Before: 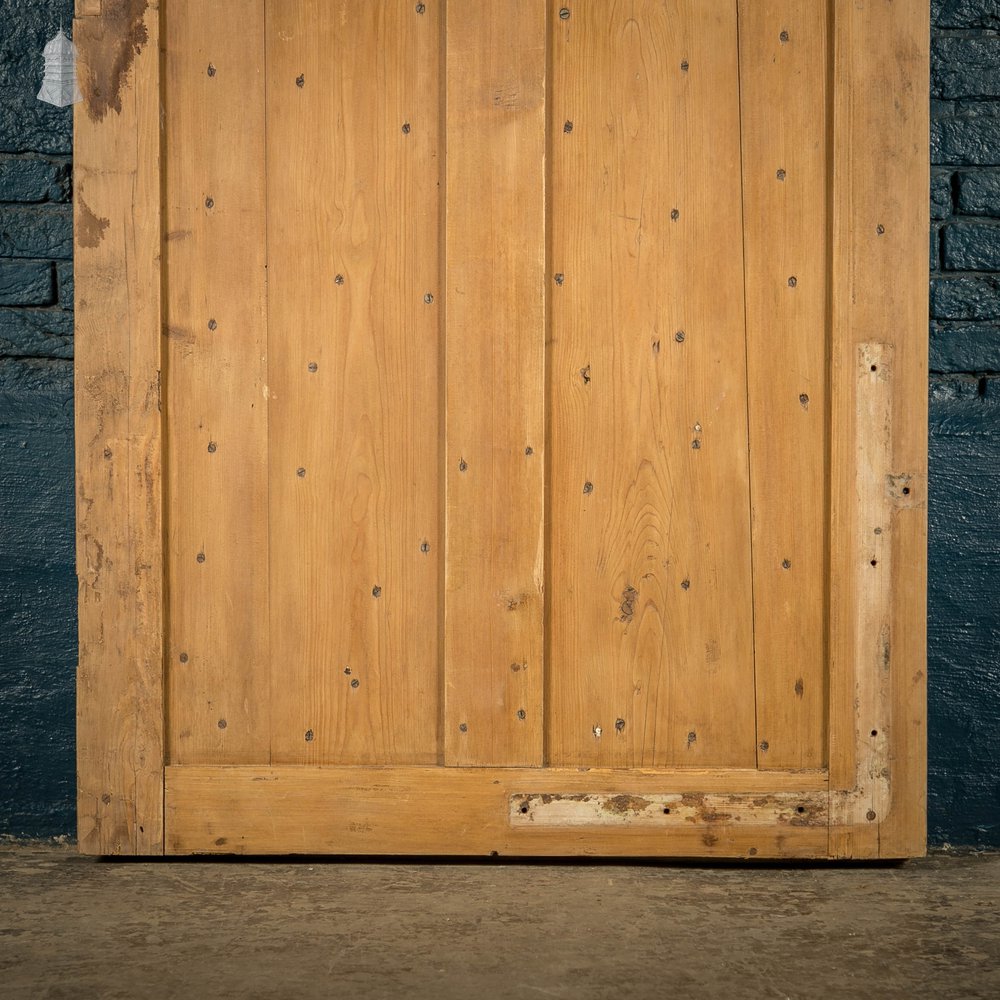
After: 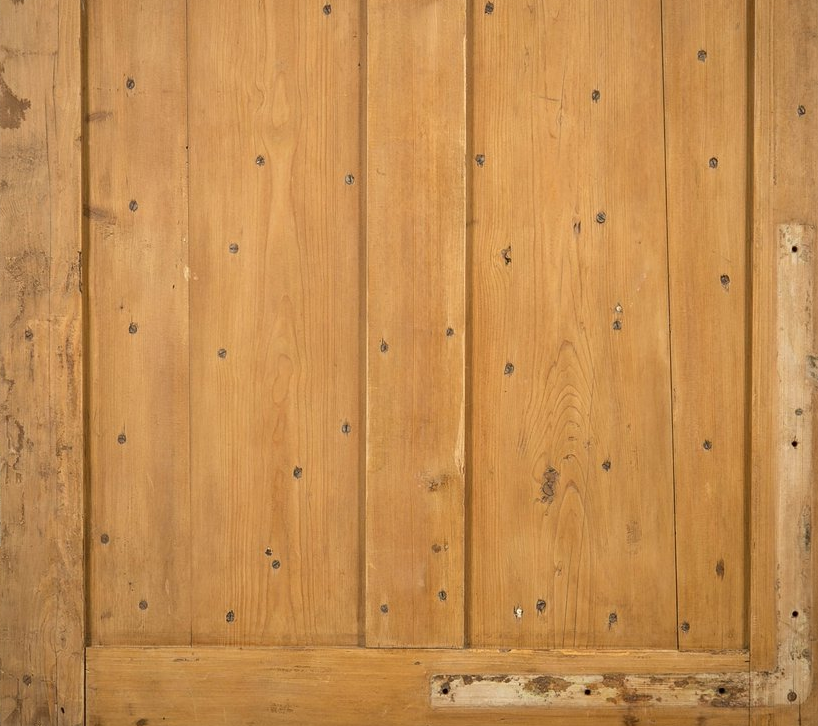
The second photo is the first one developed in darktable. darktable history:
crop: left 7.931%, top 11.94%, right 10.264%, bottom 15.41%
